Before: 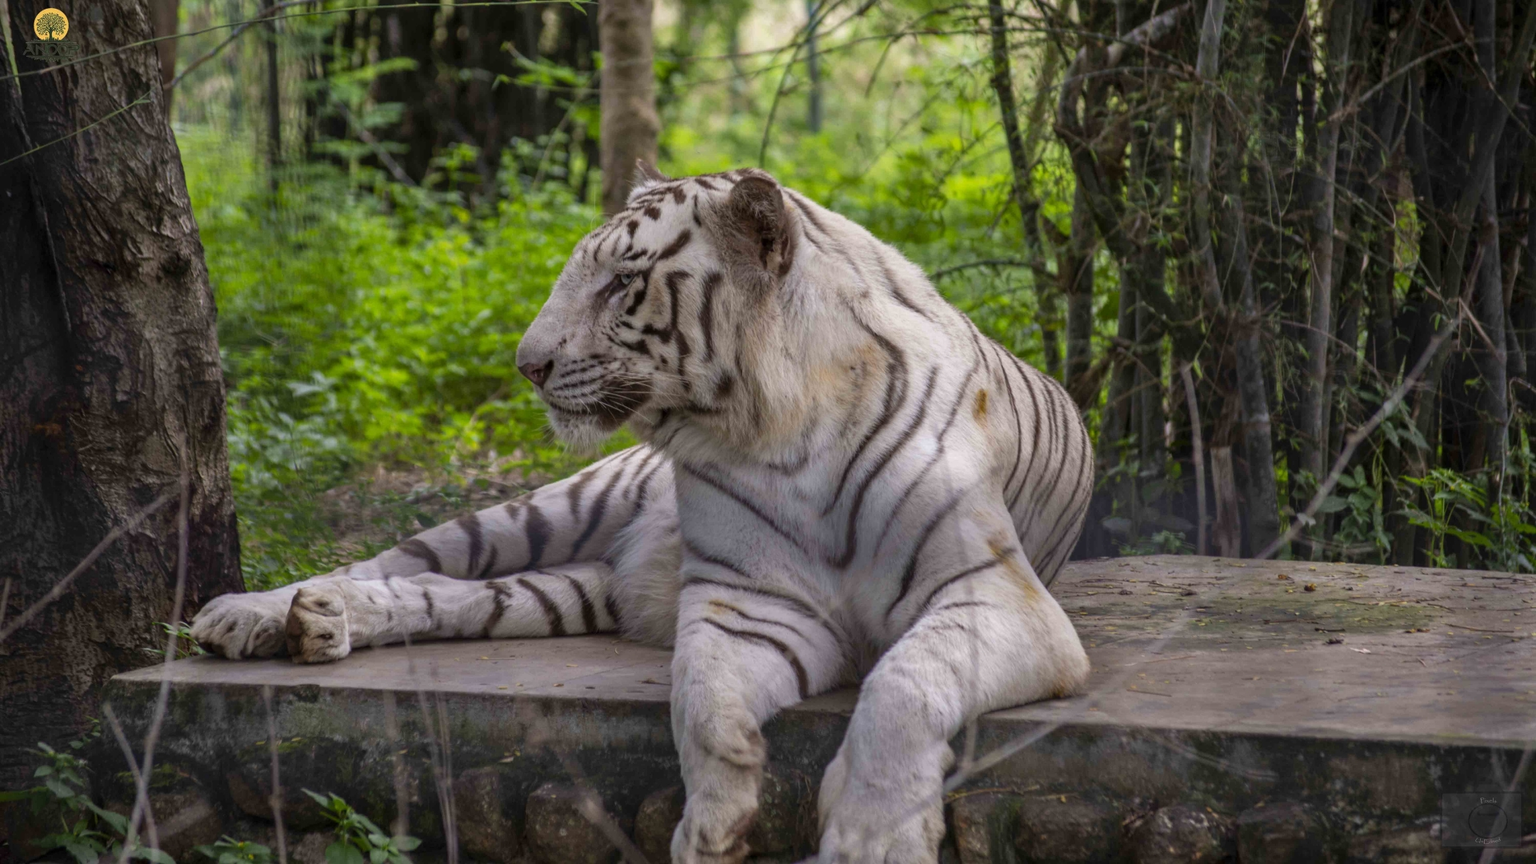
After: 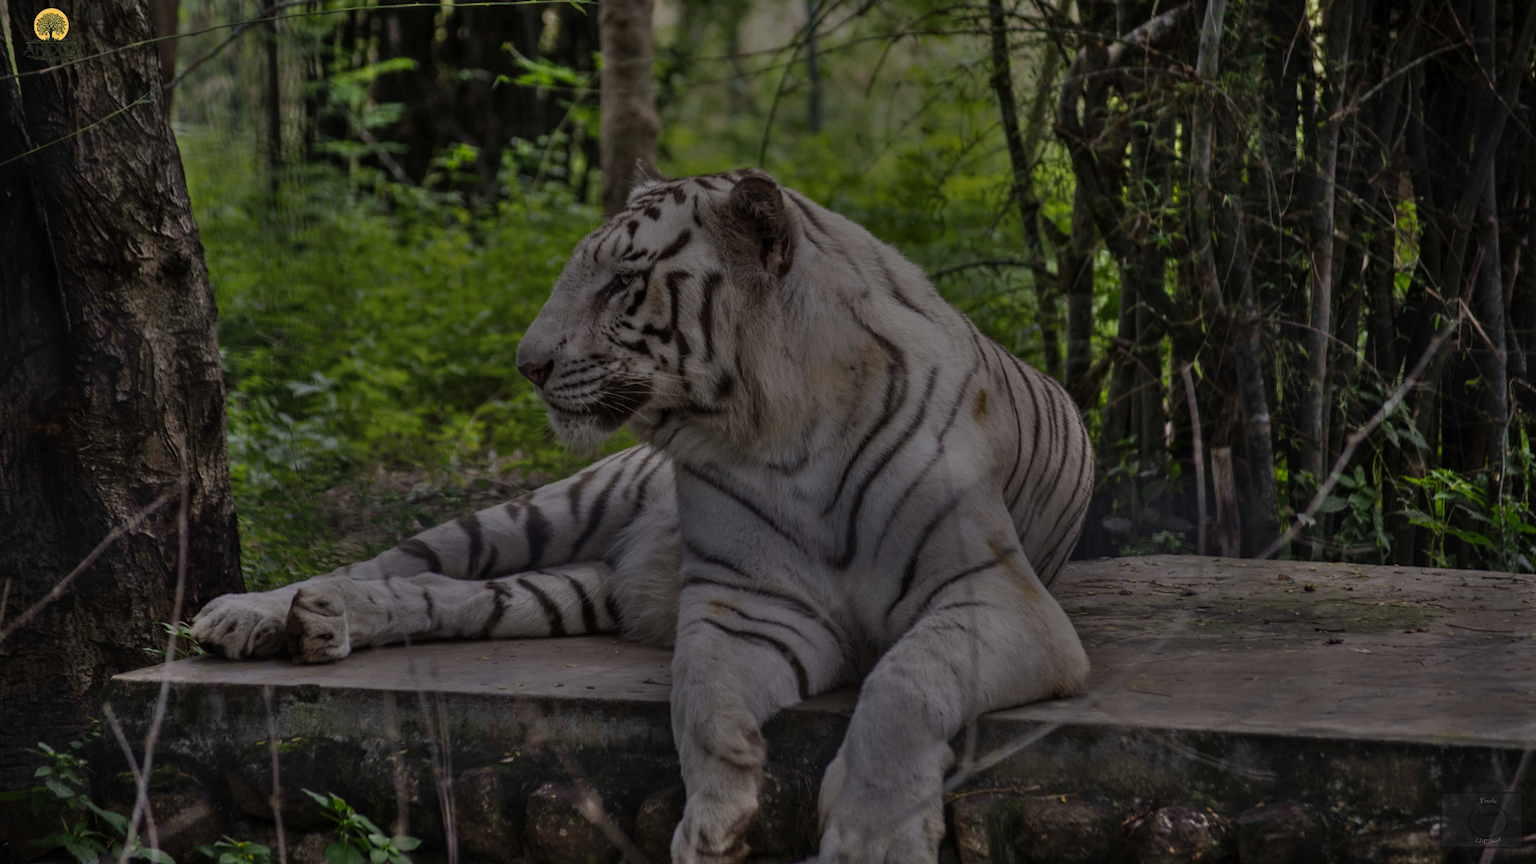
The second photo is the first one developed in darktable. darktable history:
exposure: exposure -2.381 EV, compensate highlight preservation false
shadows and highlights: radius 45.2, white point adjustment 6.78, compress 79.69%, soften with gaussian
base curve: preserve colors none
